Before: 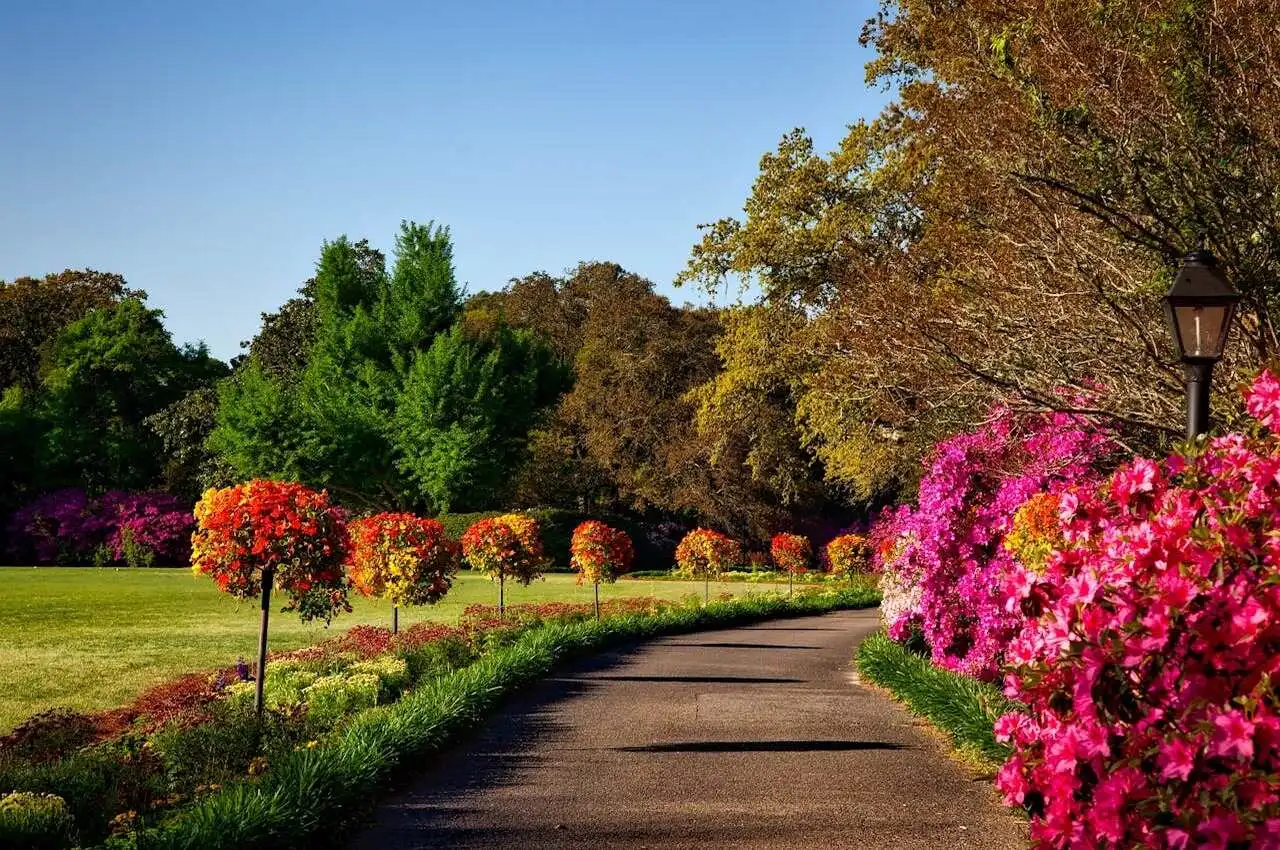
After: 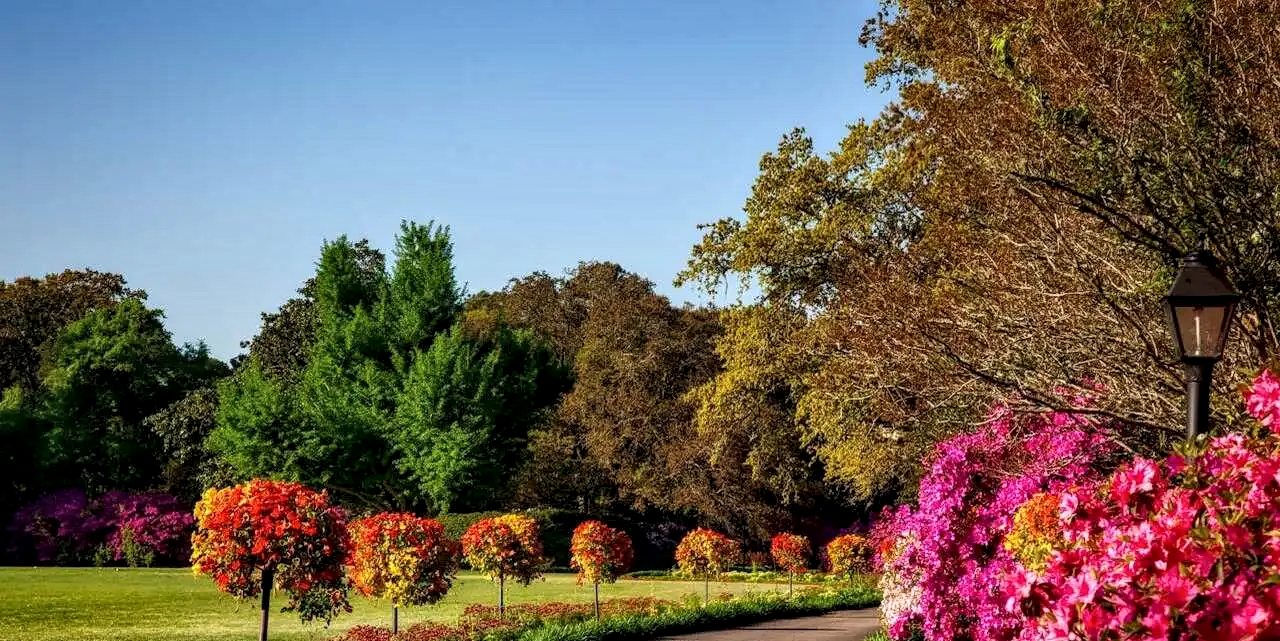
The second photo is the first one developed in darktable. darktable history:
crop: bottom 24.505%
local contrast: highlights 35%, detail 135%
